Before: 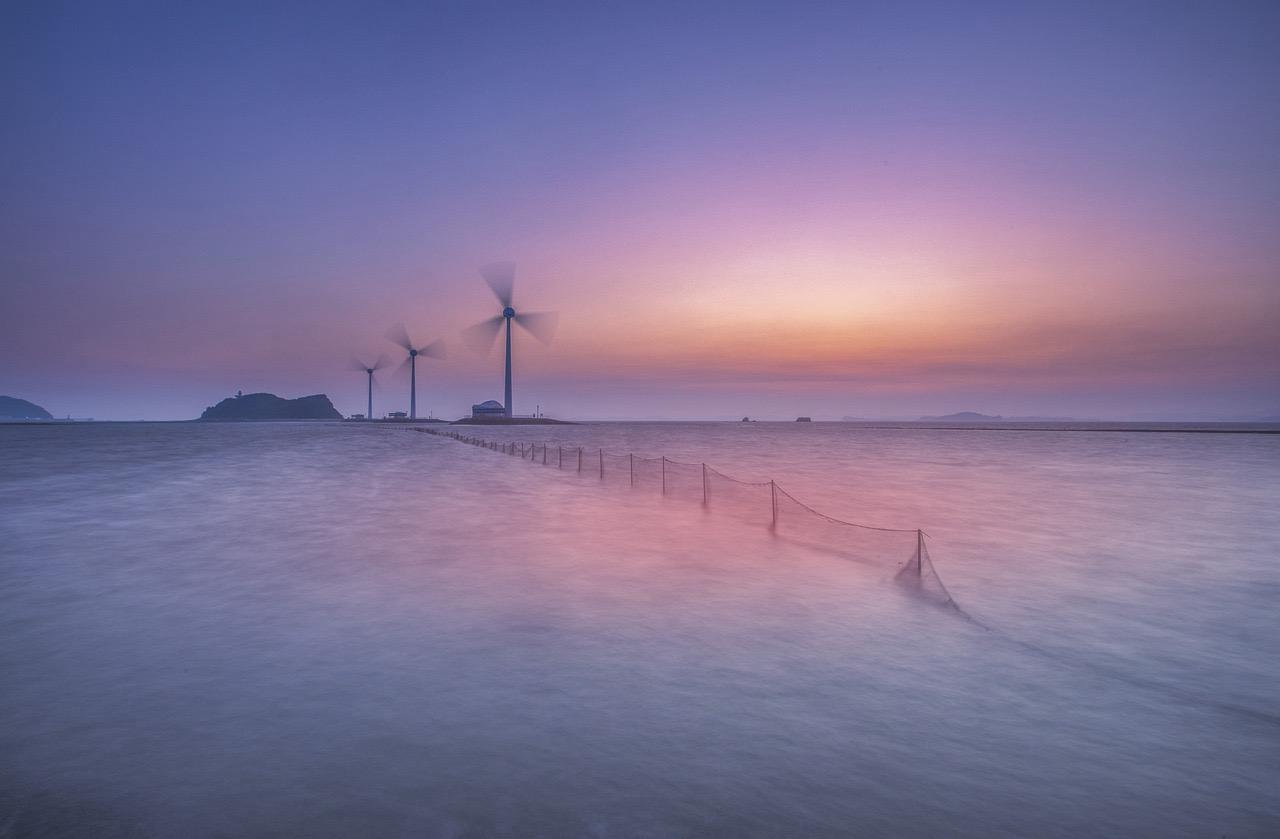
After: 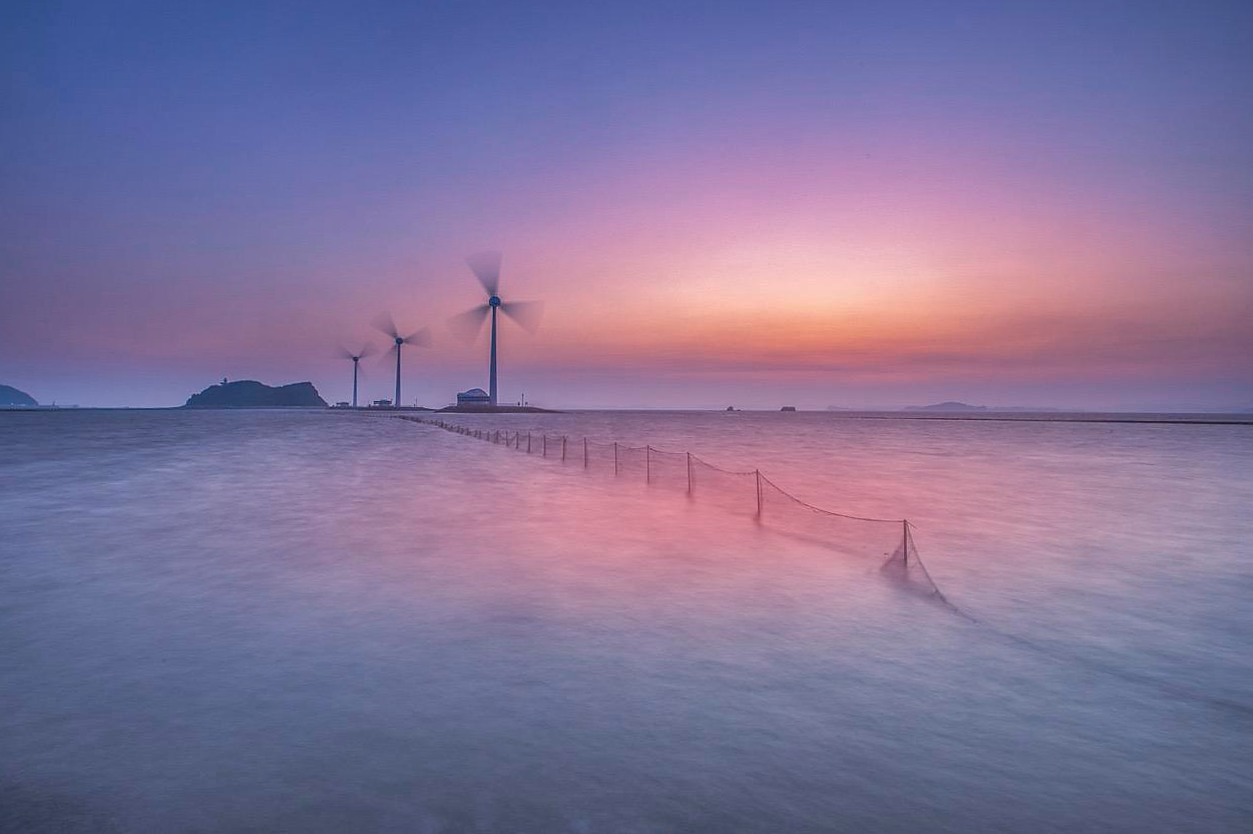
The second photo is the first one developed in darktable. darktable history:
shadows and highlights: low approximation 0.01, soften with gaussian
sharpen: radius 1.864, amount 0.398, threshold 1.271
rotate and perspective: rotation 0.226°, lens shift (vertical) -0.042, crop left 0.023, crop right 0.982, crop top 0.006, crop bottom 0.994
